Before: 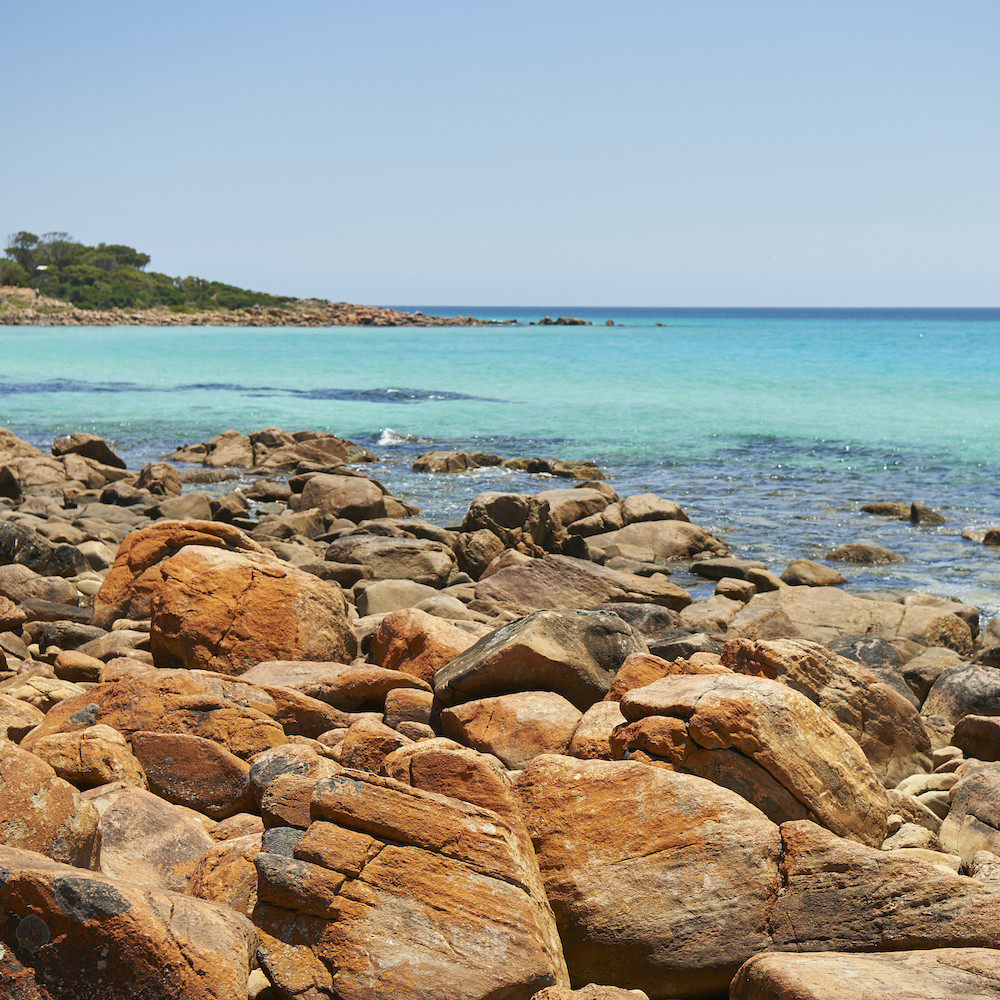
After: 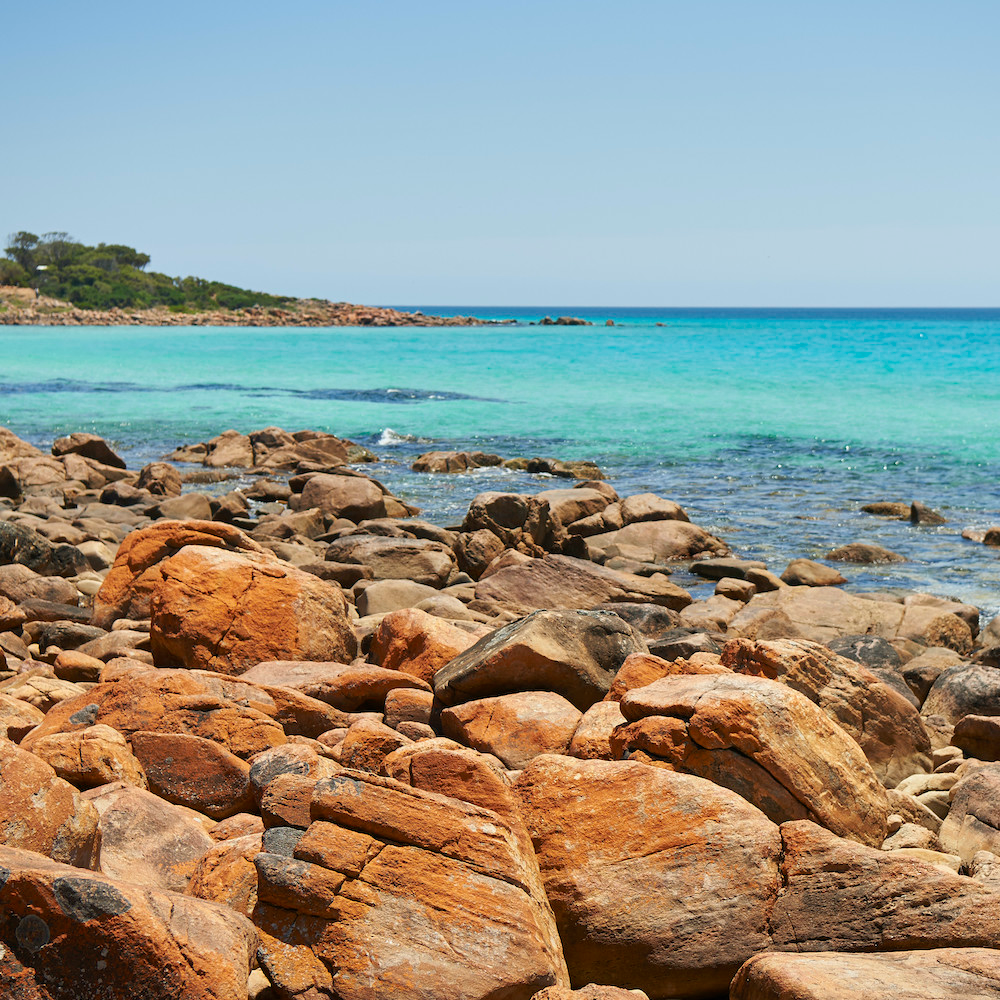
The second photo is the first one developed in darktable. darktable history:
levels: white 99.91%
exposure: exposure -0.04 EV, compensate highlight preservation false
